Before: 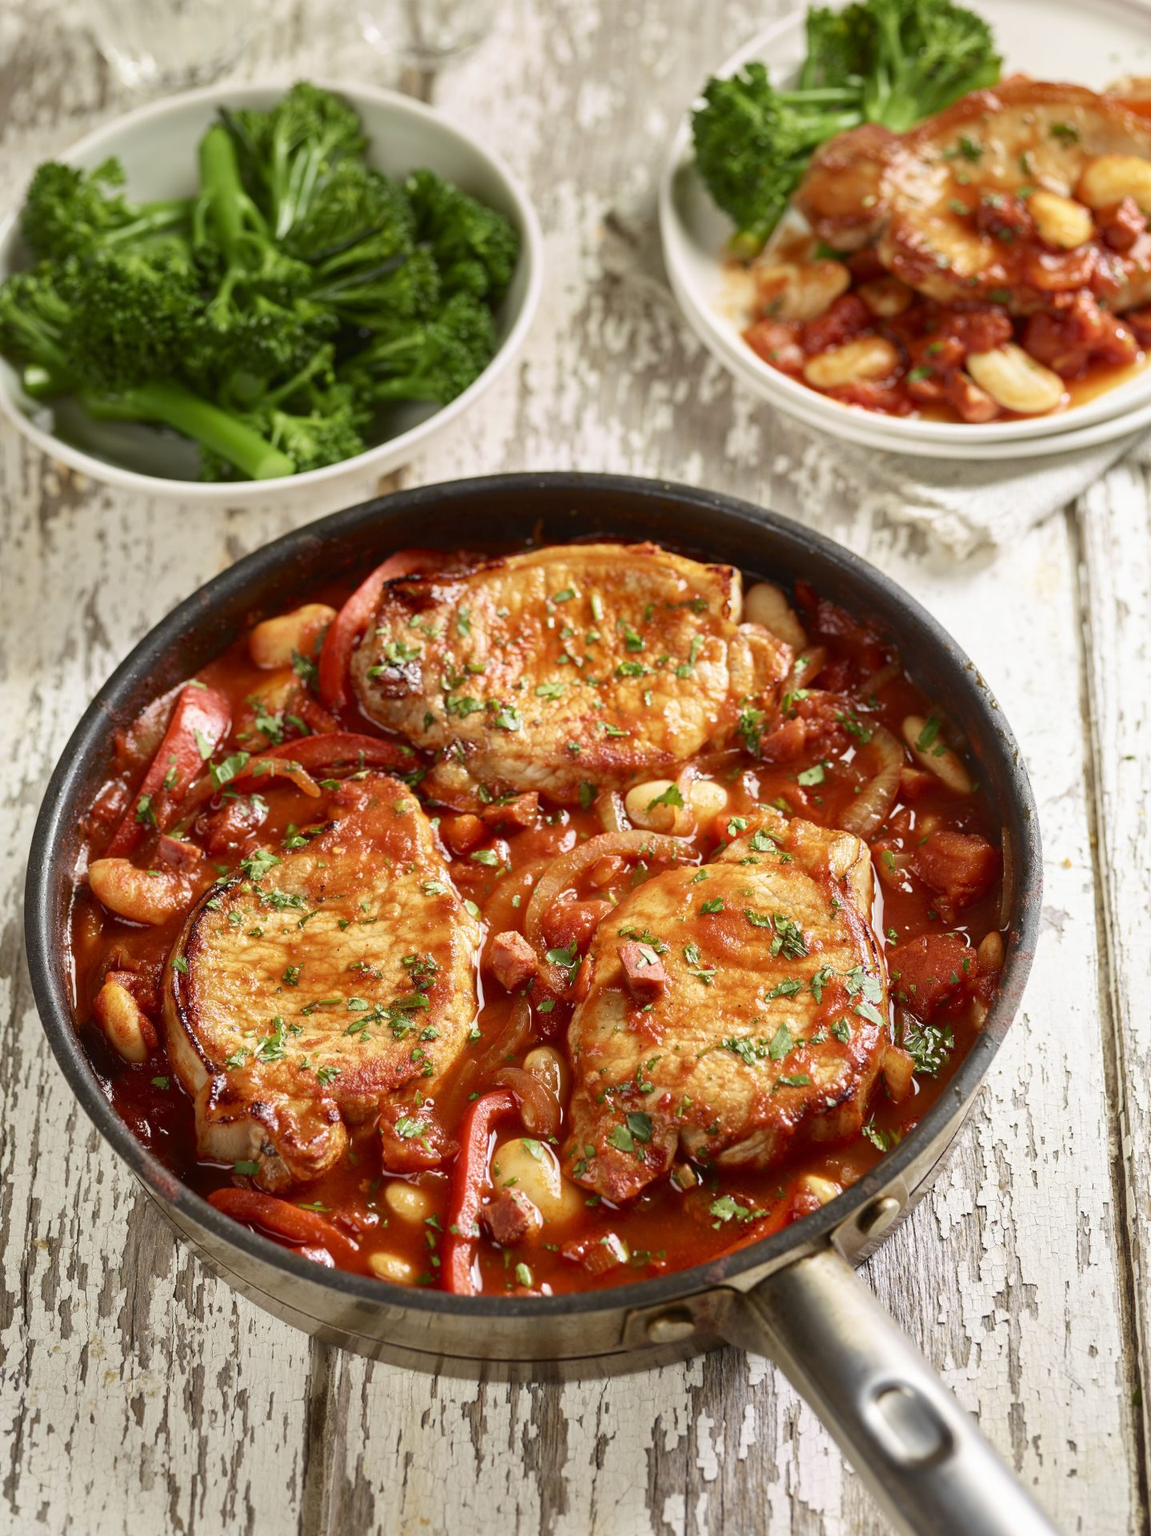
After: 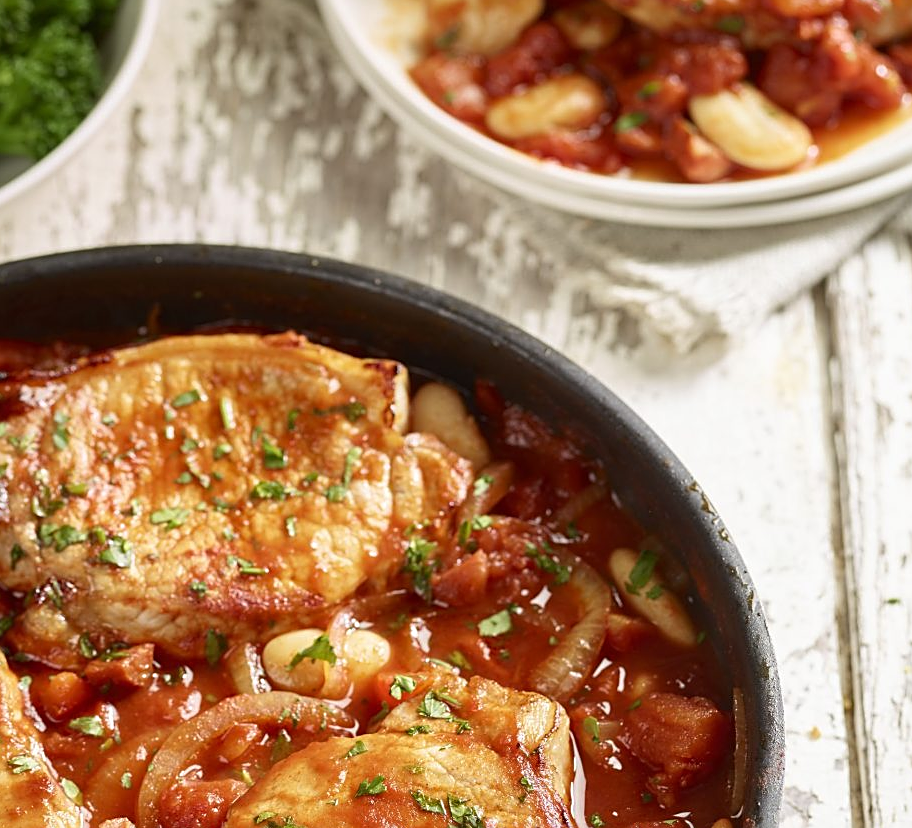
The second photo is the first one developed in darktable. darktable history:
sharpen: on, module defaults
shadows and highlights: radius 332.78, shadows 54.61, highlights -98.52, compress 94.47%, soften with gaussian
crop: left 36.133%, top 18.054%, right 0.46%, bottom 38.809%
